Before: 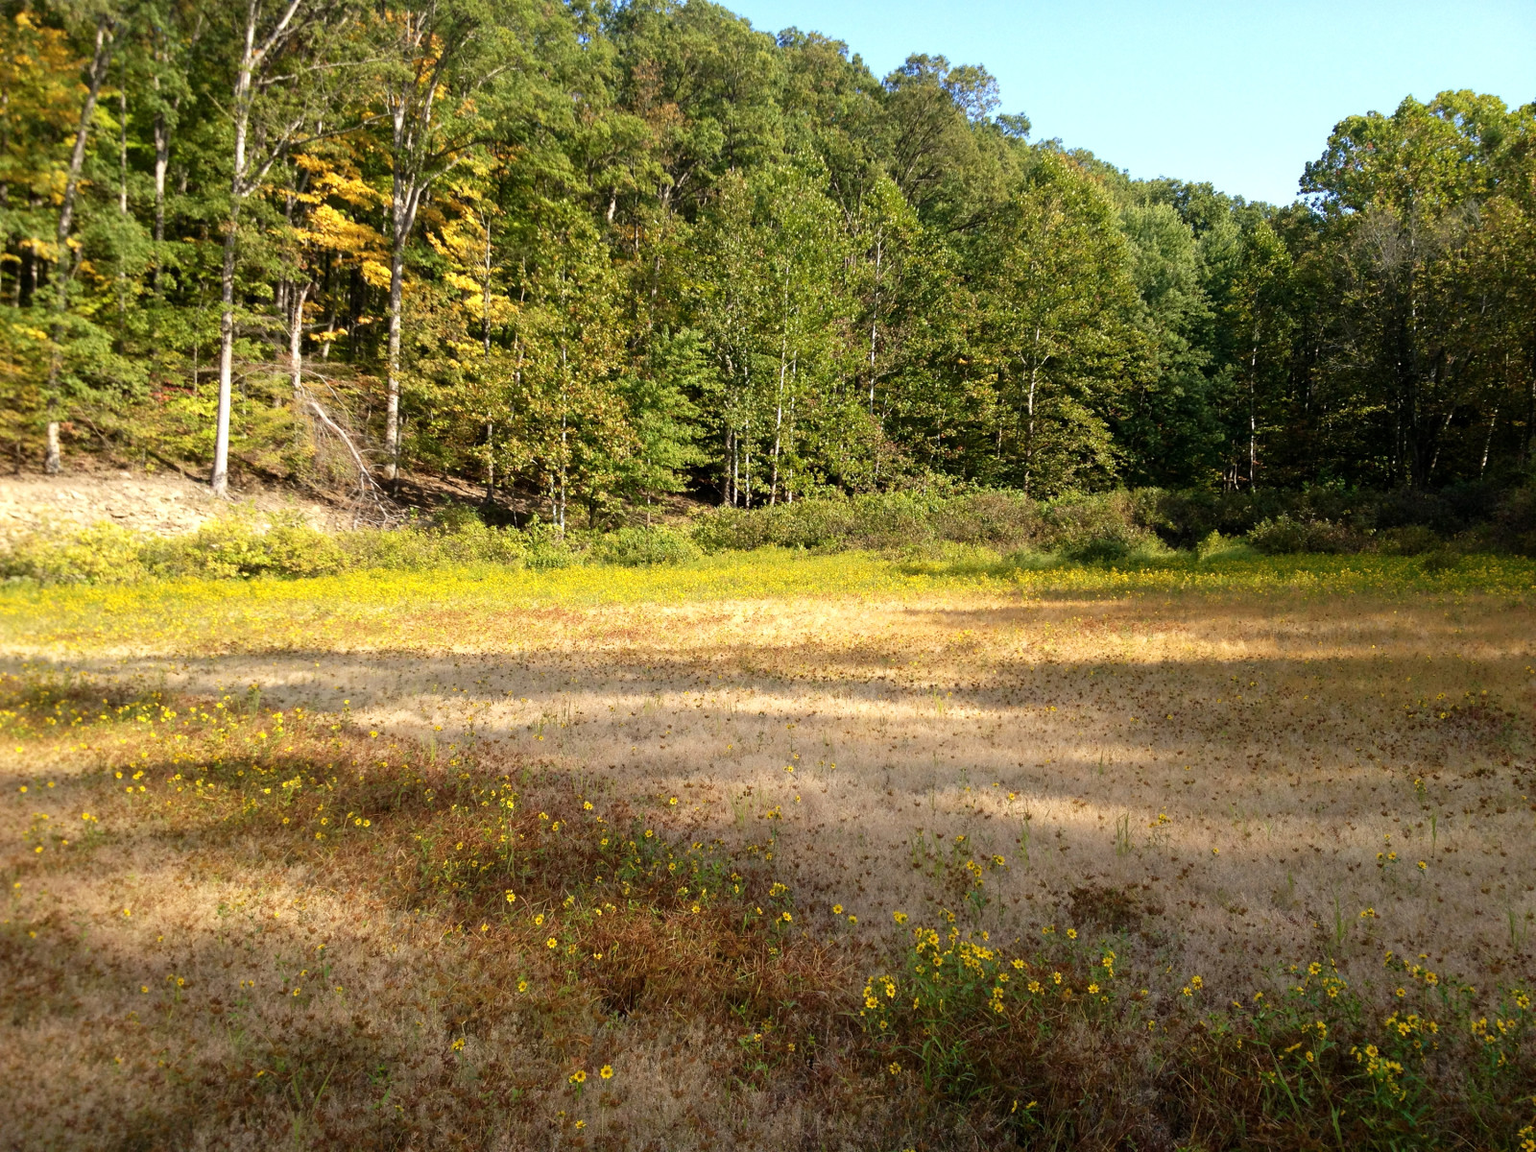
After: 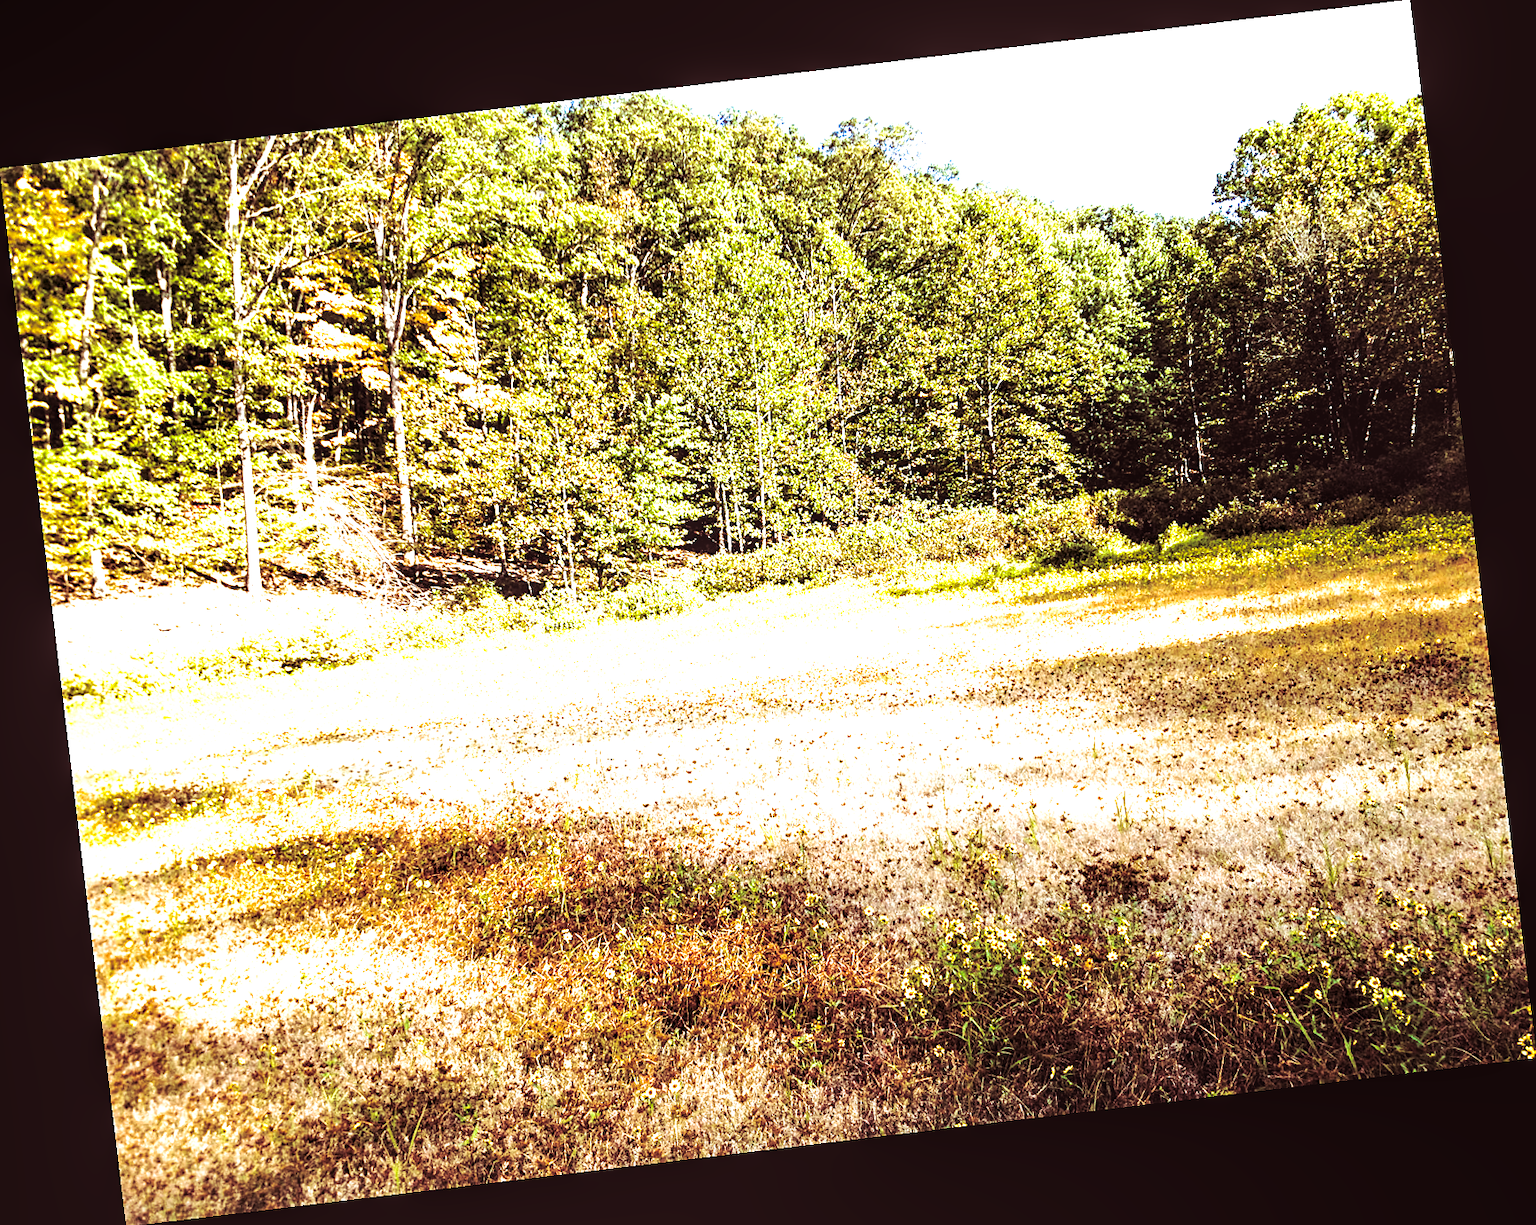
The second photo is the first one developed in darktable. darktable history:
levels: levels [0.012, 0.367, 0.697]
local contrast: detail 130%
rotate and perspective: rotation -6.83°, automatic cropping off
split-toning: highlights › hue 180°
sharpen: on, module defaults
base curve: curves: ch0 [(0, 0) (0.028, 0.03) (0.121, 0.232) (0.46, 0.748) (0.859, 0.968) (1, 1)], preserve colors none
